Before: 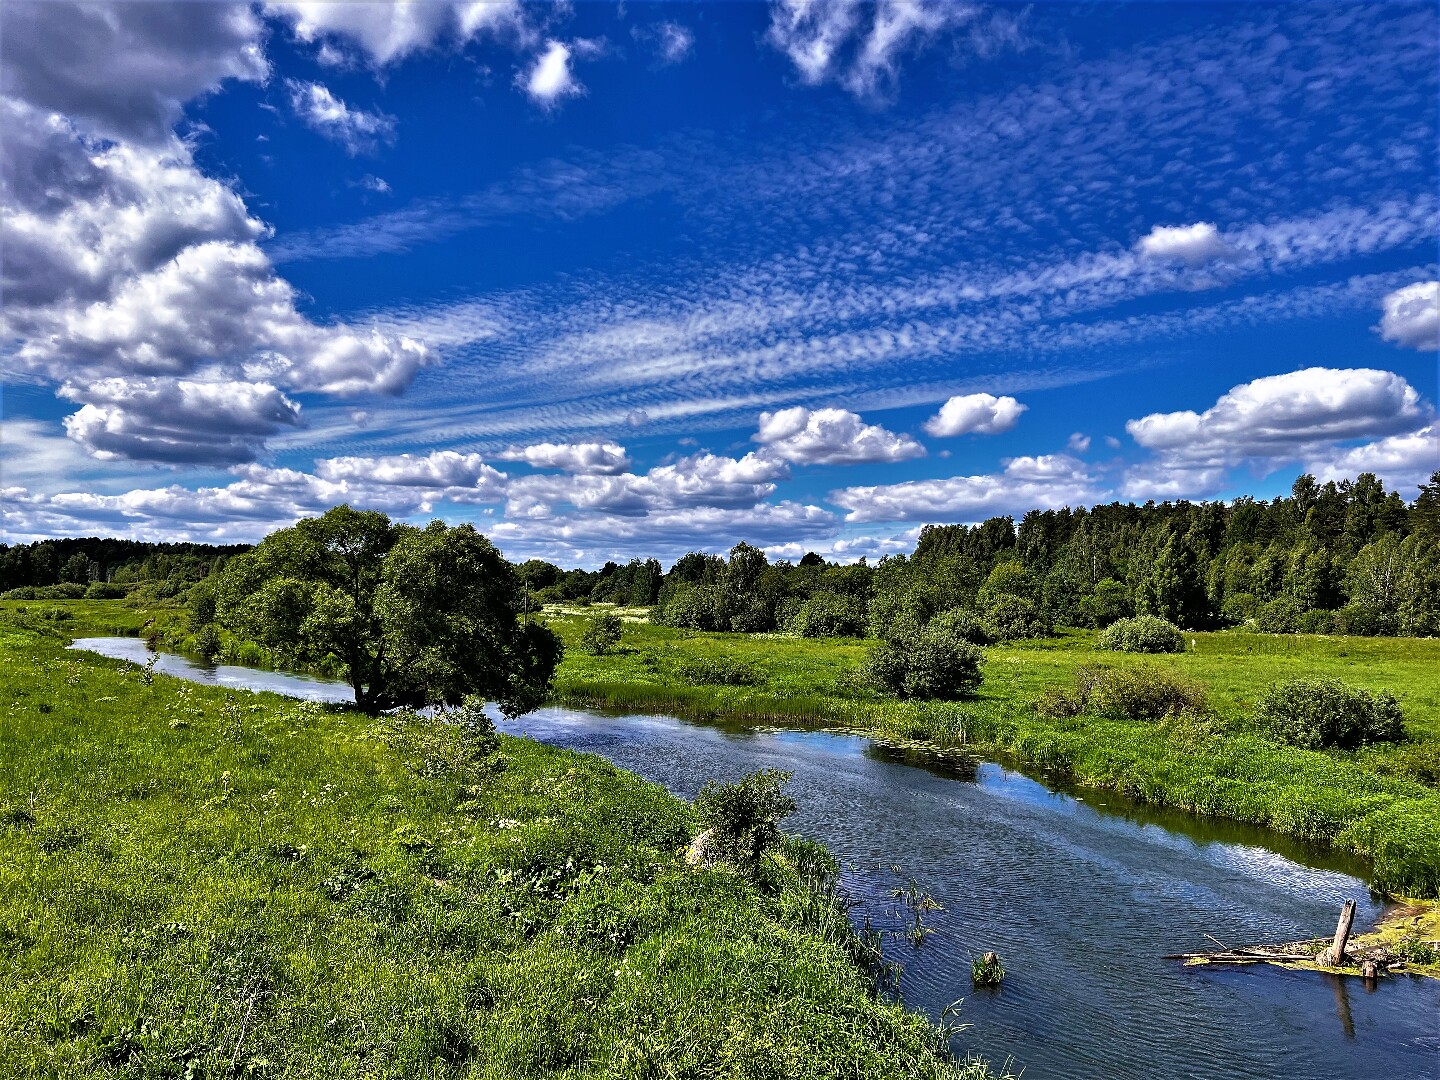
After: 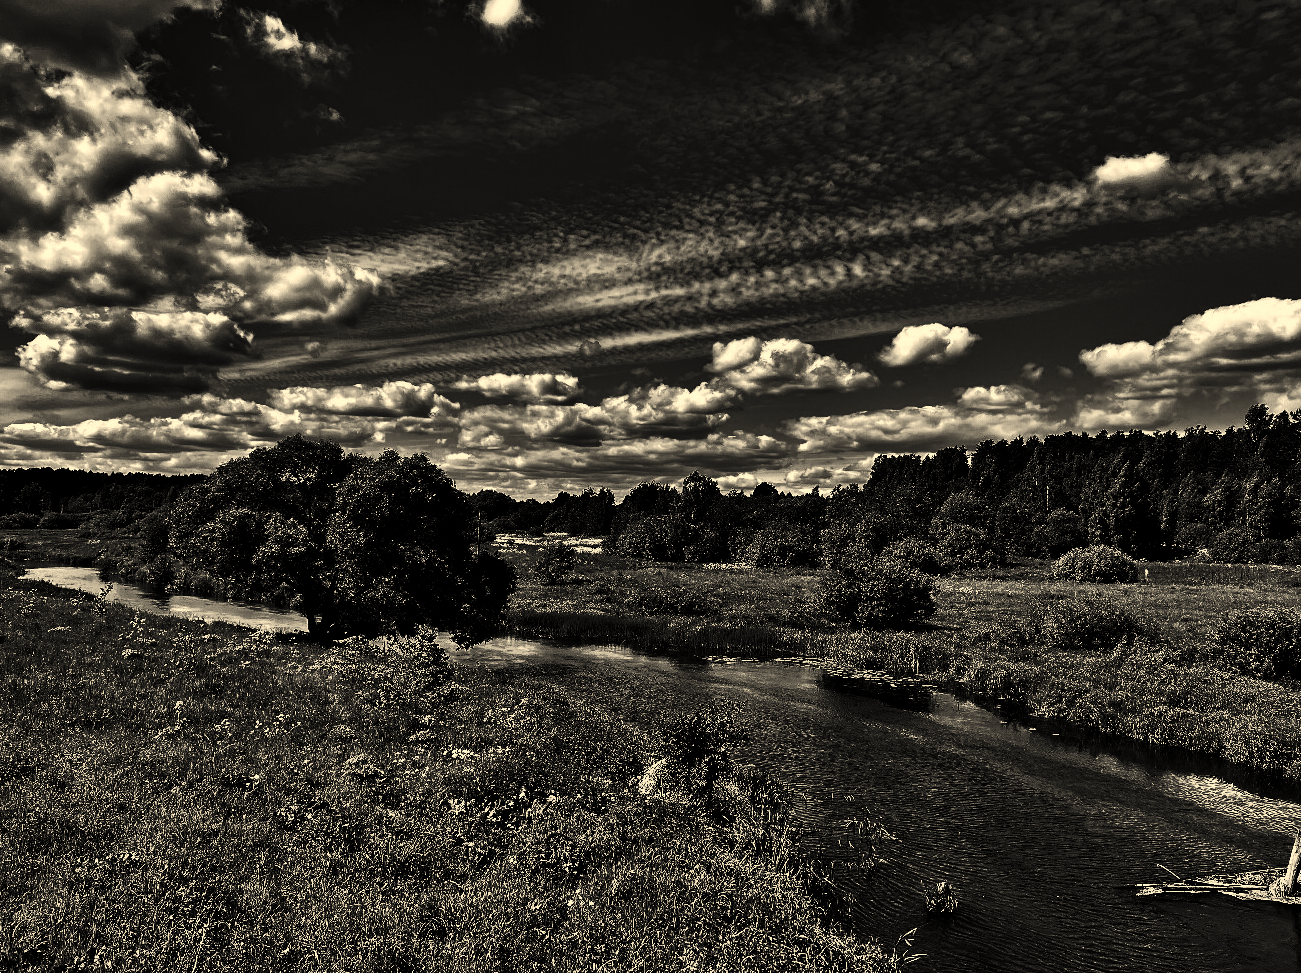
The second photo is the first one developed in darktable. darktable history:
color correction: highlights a* 2.55, highlights b* 22.99
contrast brightness saturation: contrast 0.018, brightness -0.981, saturation -0.998
crop: left 3.298%, top 6.514%, right 6.343%, bottom 3.33%
shadows and highlights: low approximation 0.01, soften with gaussian
